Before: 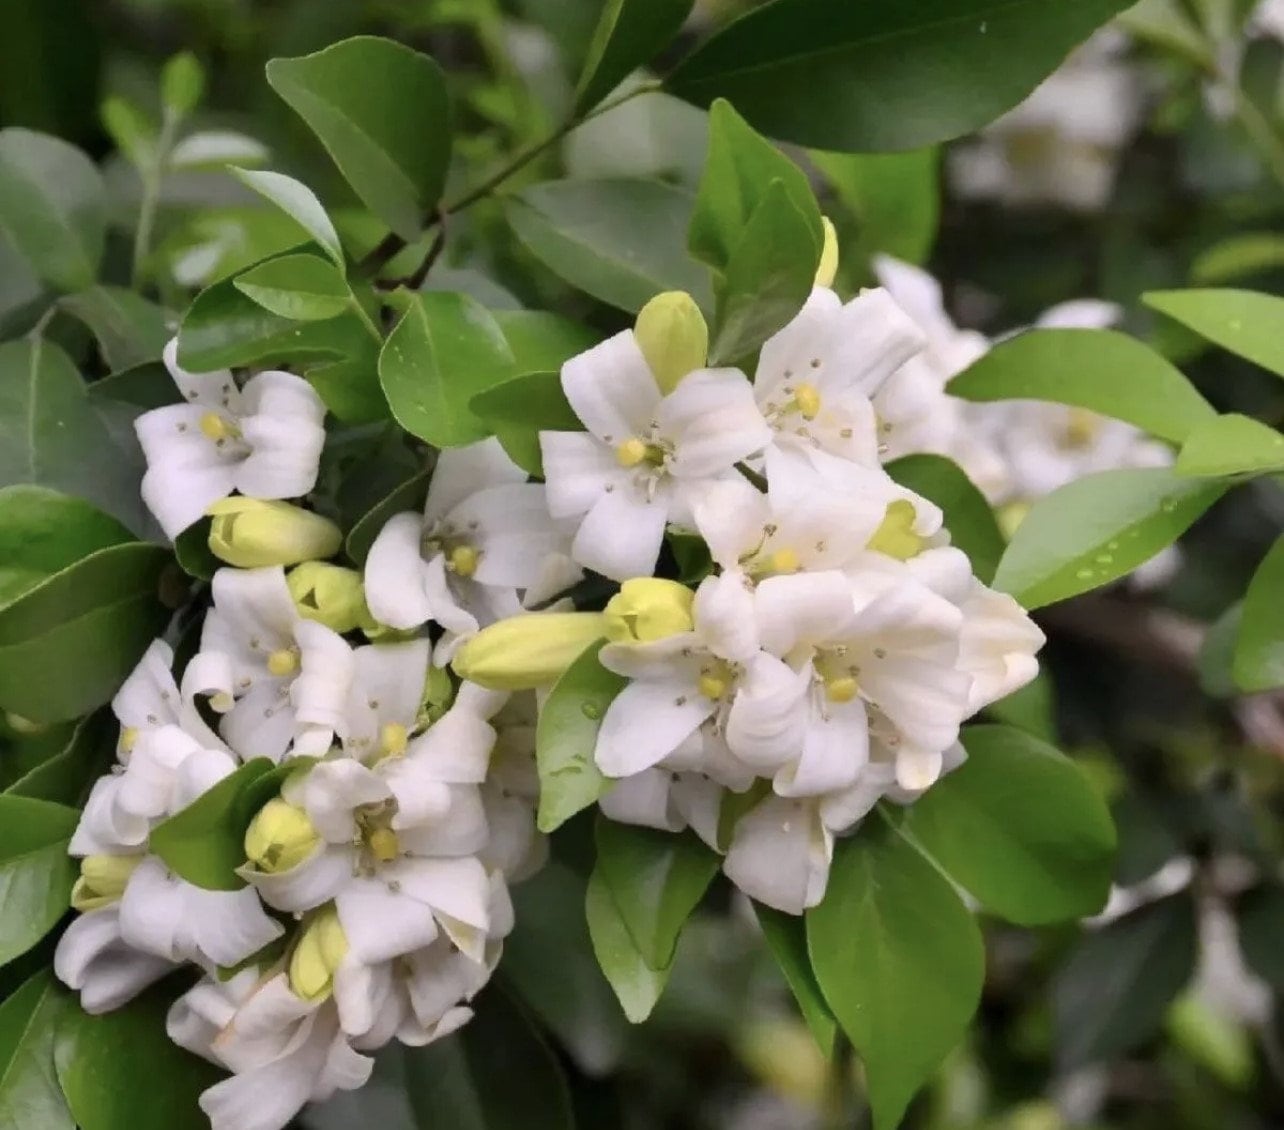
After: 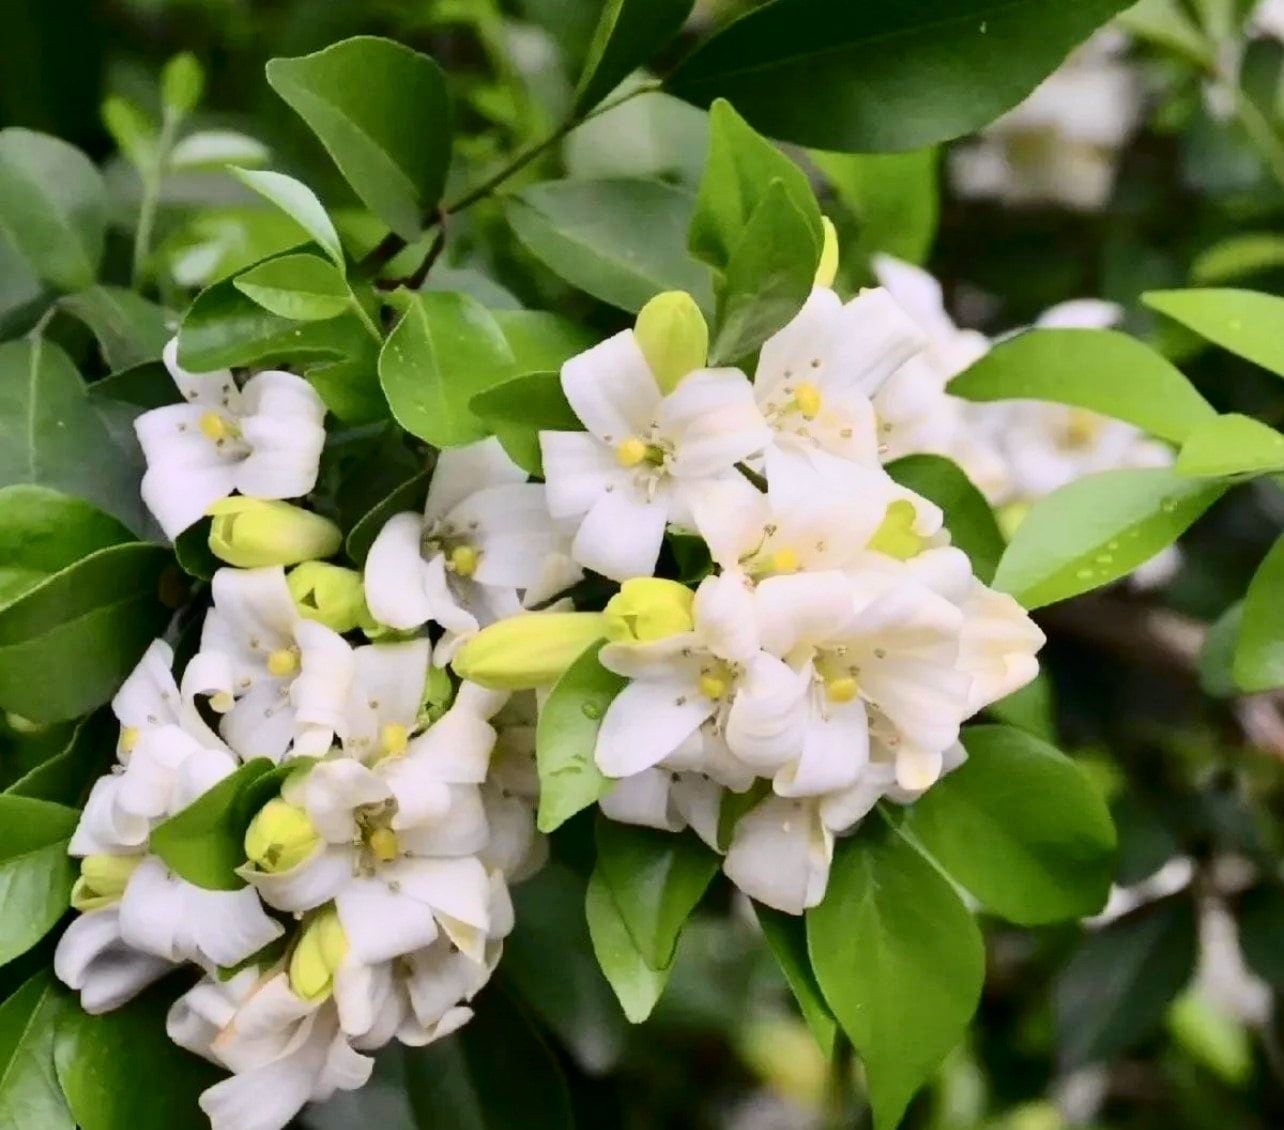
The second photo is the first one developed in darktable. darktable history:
tone curve: curves: ch0 [(0, 0) (0.042, 0.023) (0.157, 0.114) (0.302, 0.308) (0.44, 0.507) (0.607, 0.705) (0.824, 0.882) (1, 0.965)]; ch1 [(0, 0) (0.339, 0.334) (0.445, 0.419) (0.476, 0.454) (0.503, 0.501) (0.517, 0.513) (0.551, 0.567) (0.622, 0.662) (0.706, 0.741) (1, 1)]; ch2 [(0, 0) (0.327, 0.318) (0.417, 0.426) (0.46, 0.453) (0.502, 0.5) (0.514, 0.524) (0.547, 0.572) (0.615, 0.656) (0.717, 0.778) (1, 1)], color space Lab, independent channels, preserve colors none
